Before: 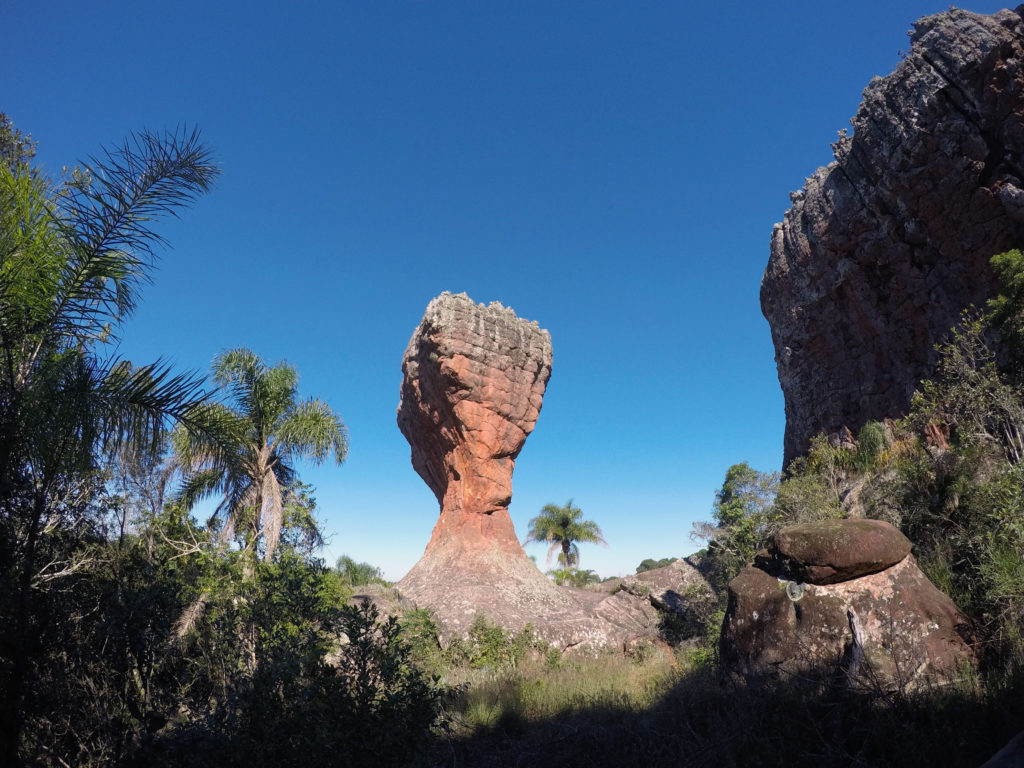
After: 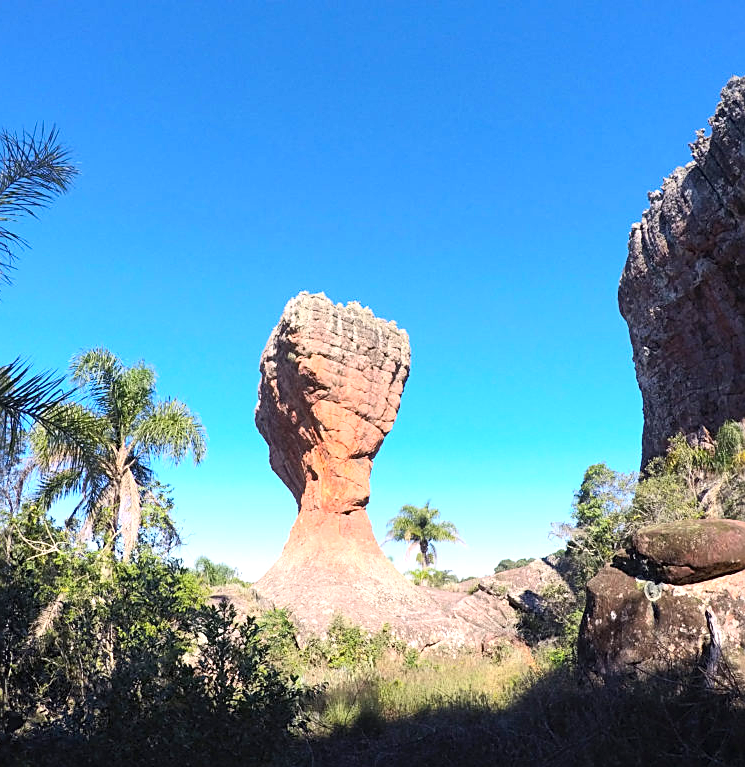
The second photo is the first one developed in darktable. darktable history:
contrast brightness saturation: contrast 0.2, brightness 0.158, saturation 0.218
exposure: exposure 0.668 EV, compensate exposure bias true, compensate highlight preservation false
sharpen: on, module defaults
crop: left 13.916%, right 13.287%
